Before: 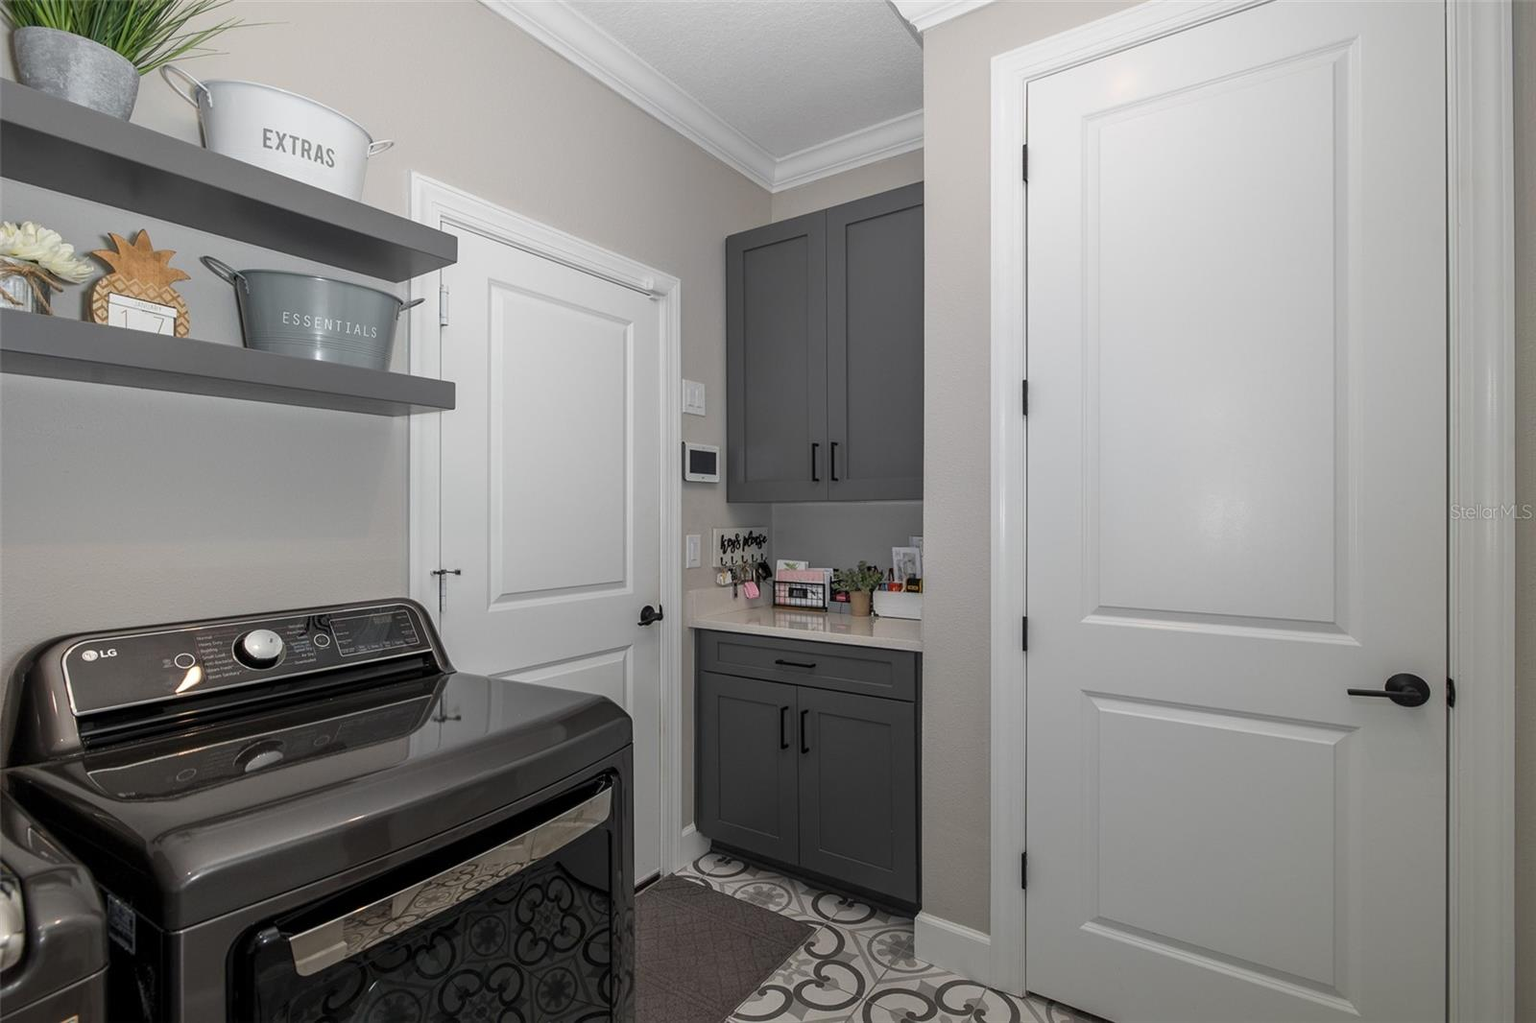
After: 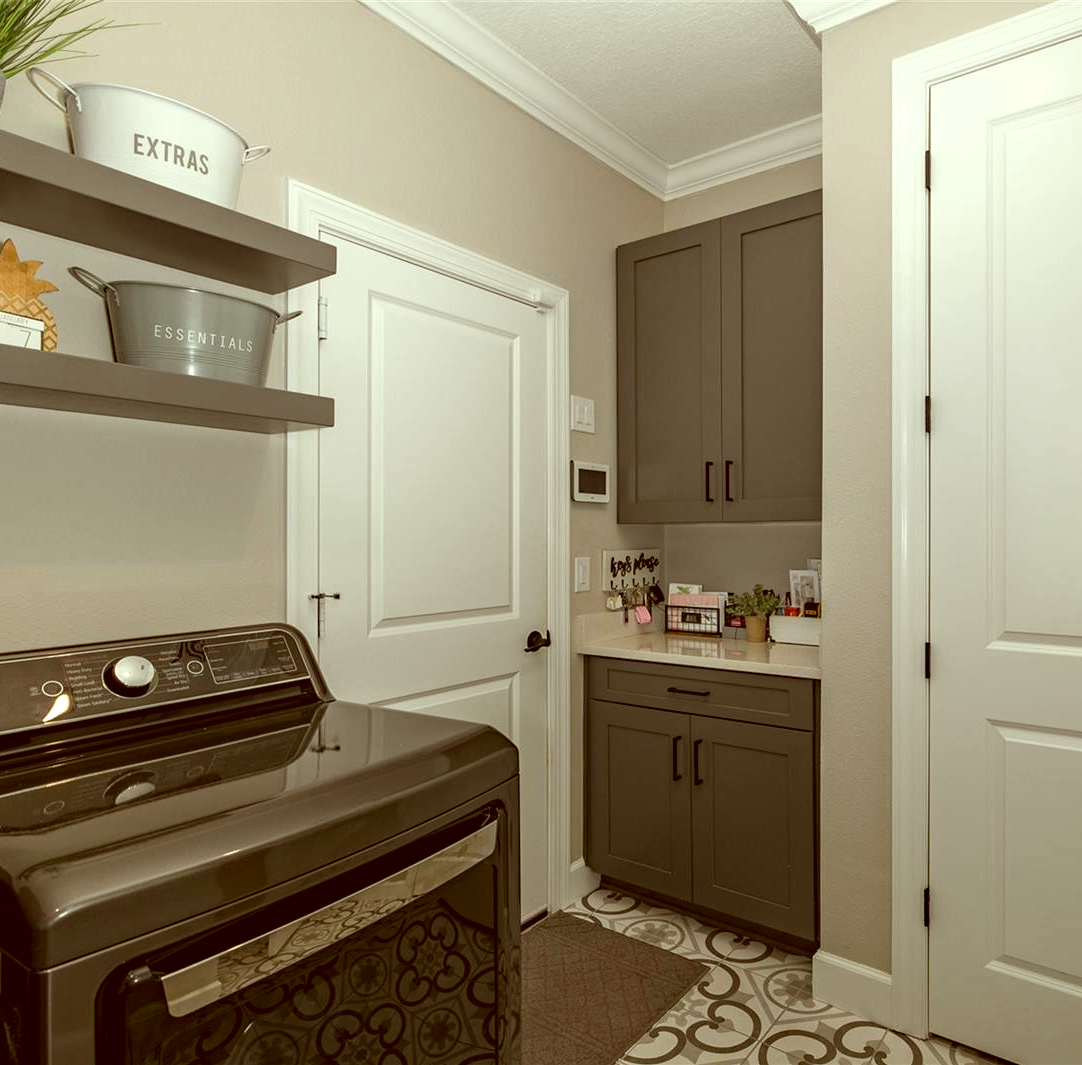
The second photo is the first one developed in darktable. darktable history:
crop and rotate: left 8.797%, right 23.517%
haze removal: compatibility mode true, adaptive false
exposure: exposure 0.347 EV, compensate highlight preservation false
color correction: highlights a* -6.04, highlights b* 9.21, shadows a* 10.19, shadows b* 23.76
